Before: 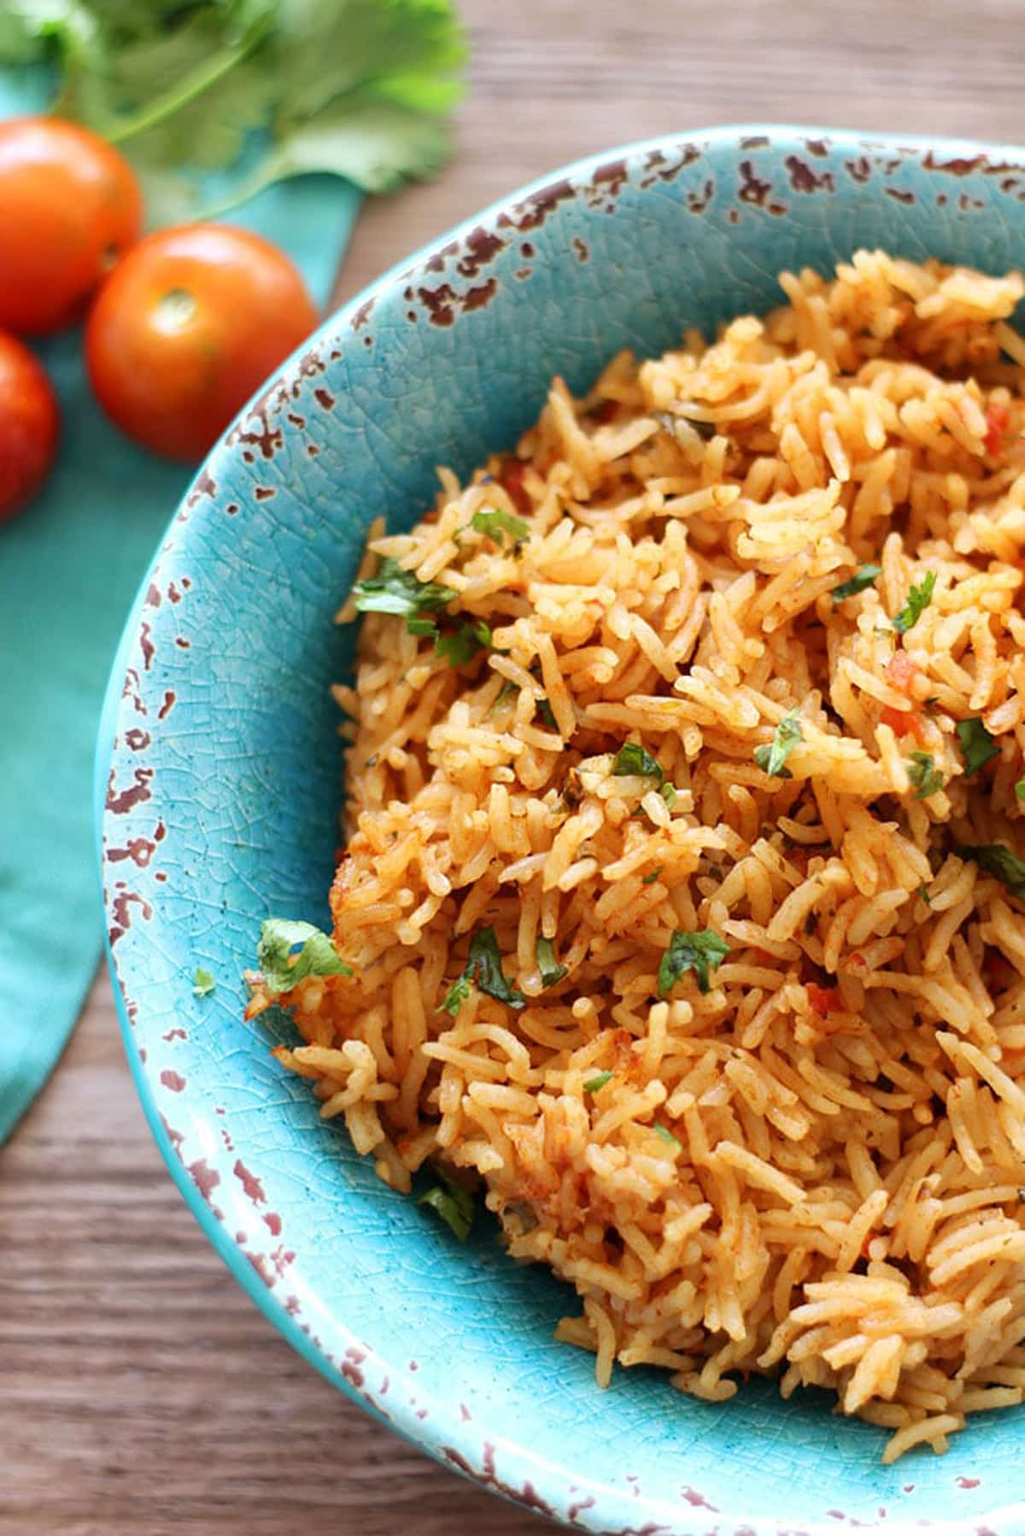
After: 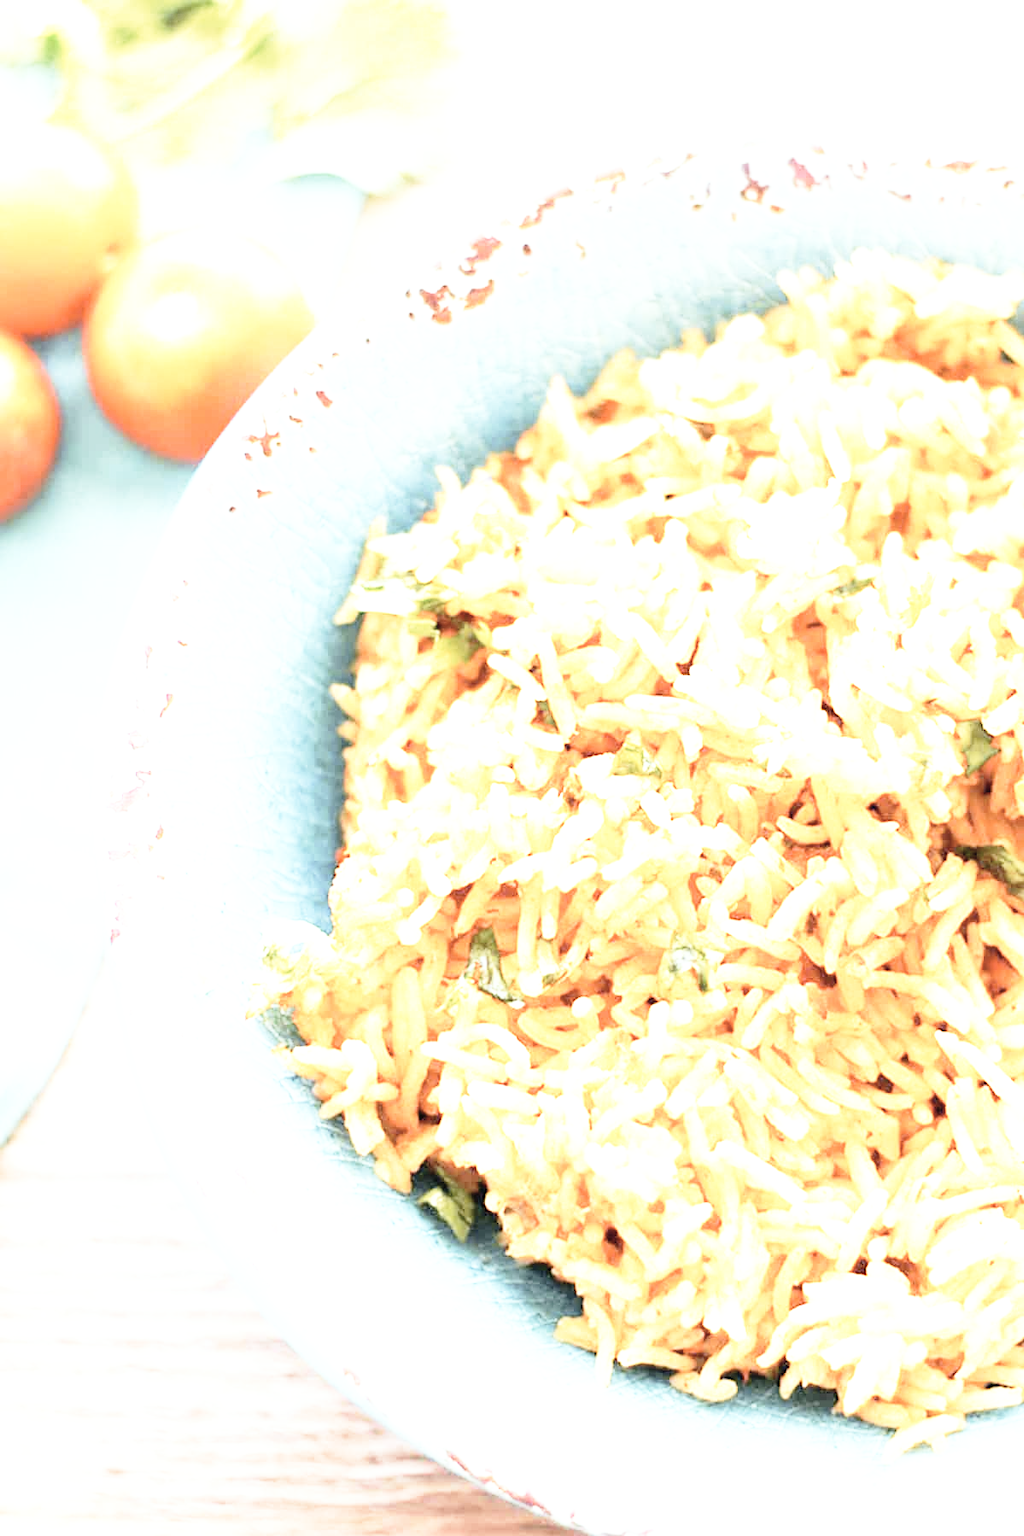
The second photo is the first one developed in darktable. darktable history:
base curve: curves: ch0 [(0, 0) (0.012, 0.01) (0.073, 0.168) (0.31, 0.711) (0.645, 0.957) (1, 1)], preserve colors none
contrast brightness saturation: brightness 0.18, saturation -0.5
exposure: exposure 2.25 EV, compensate highlight preservation false
tone curve: curves: ch0 [(0, 0) (0.227, 0.17) (0.766, 0.774) (1, 1)]; ch1 [(0, 0) (0.114, 0.127) (0.437, 0.452) (0.498, 0.495) (0.579, 0.602) (1, 1)]; ch2 [(0, 0) (0.233, 0.259) (0.493, 0.492) (0.568, 0.596) (1, 1)], color space Lab, independent channels, preserve colors none
